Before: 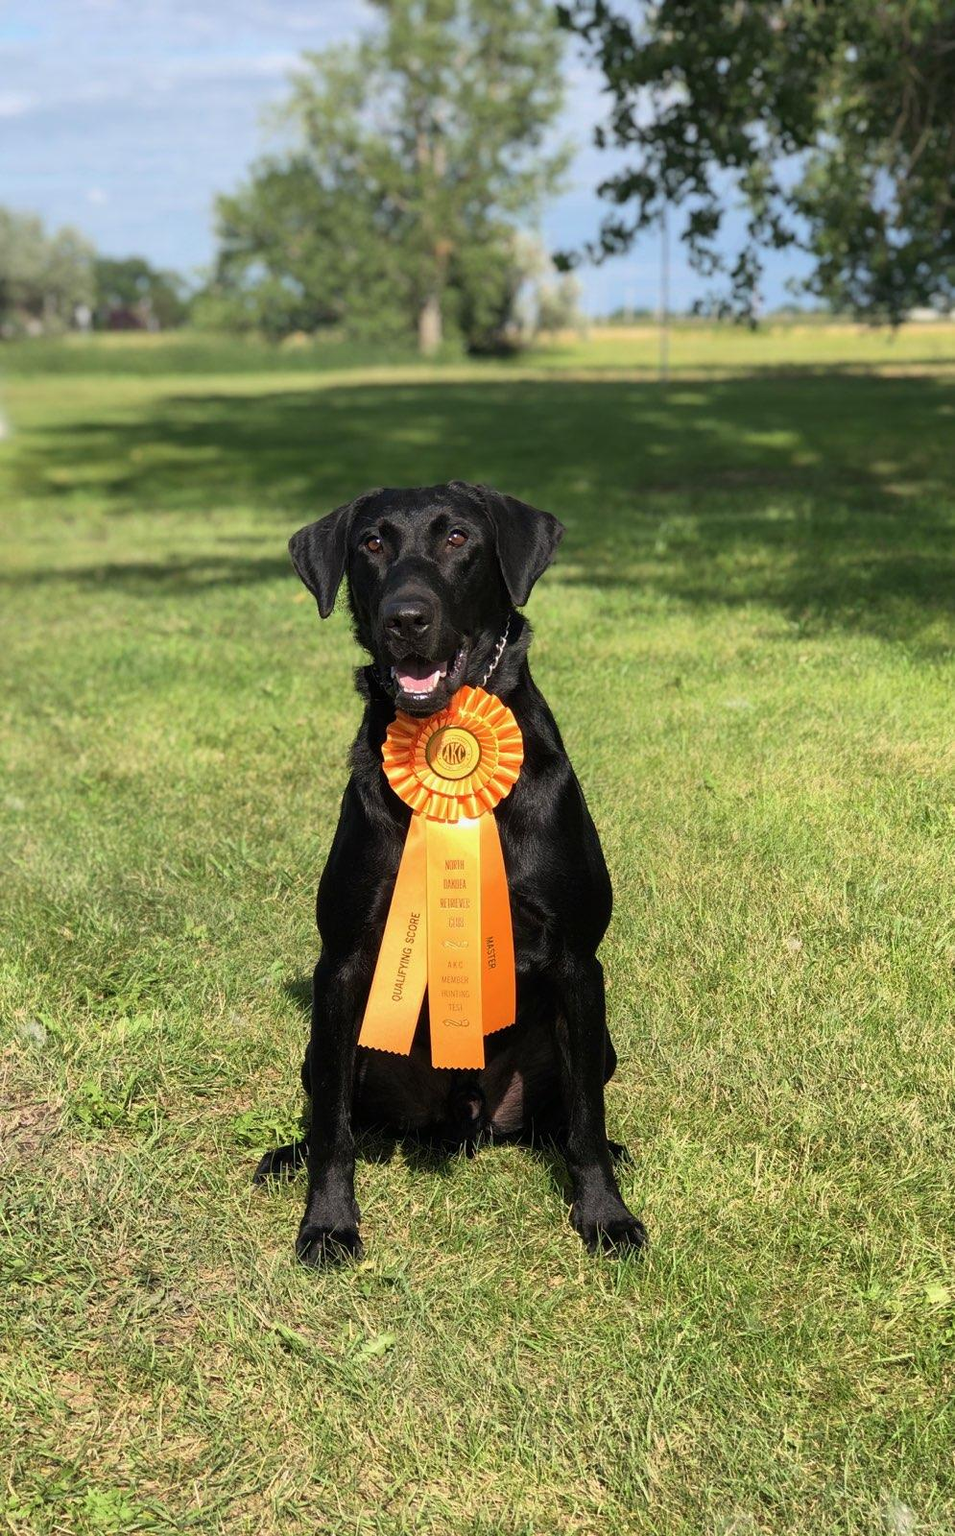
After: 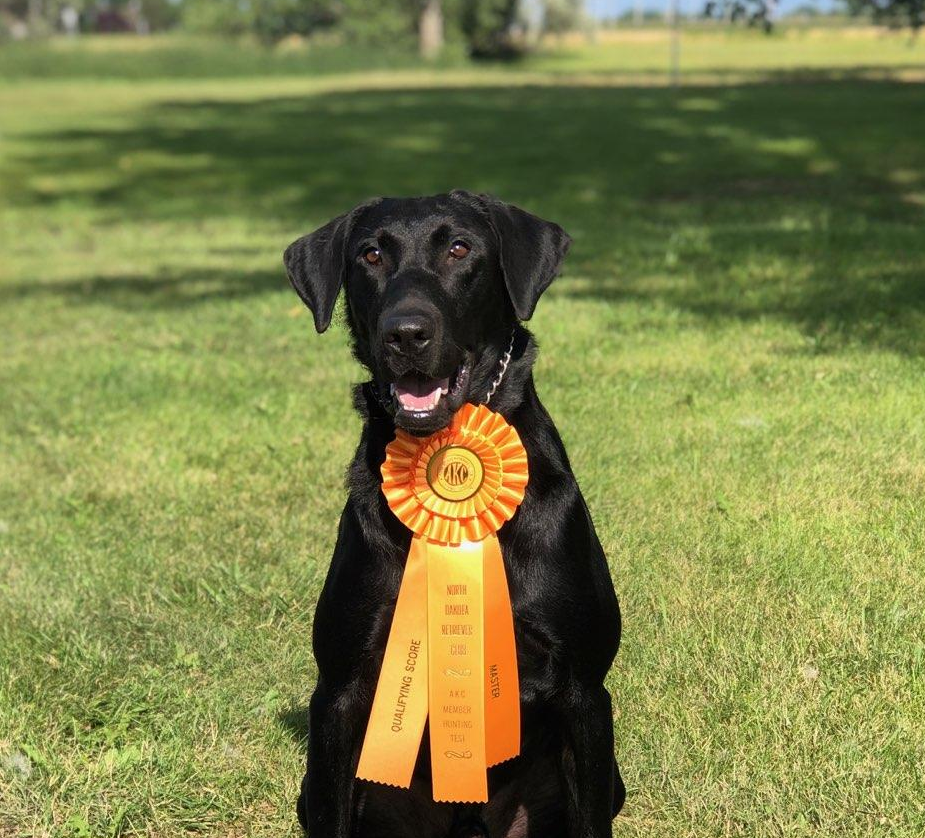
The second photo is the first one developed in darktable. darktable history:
crop: left 1.806%, top 19.444%, right 5.144%, bottom 28.137%
